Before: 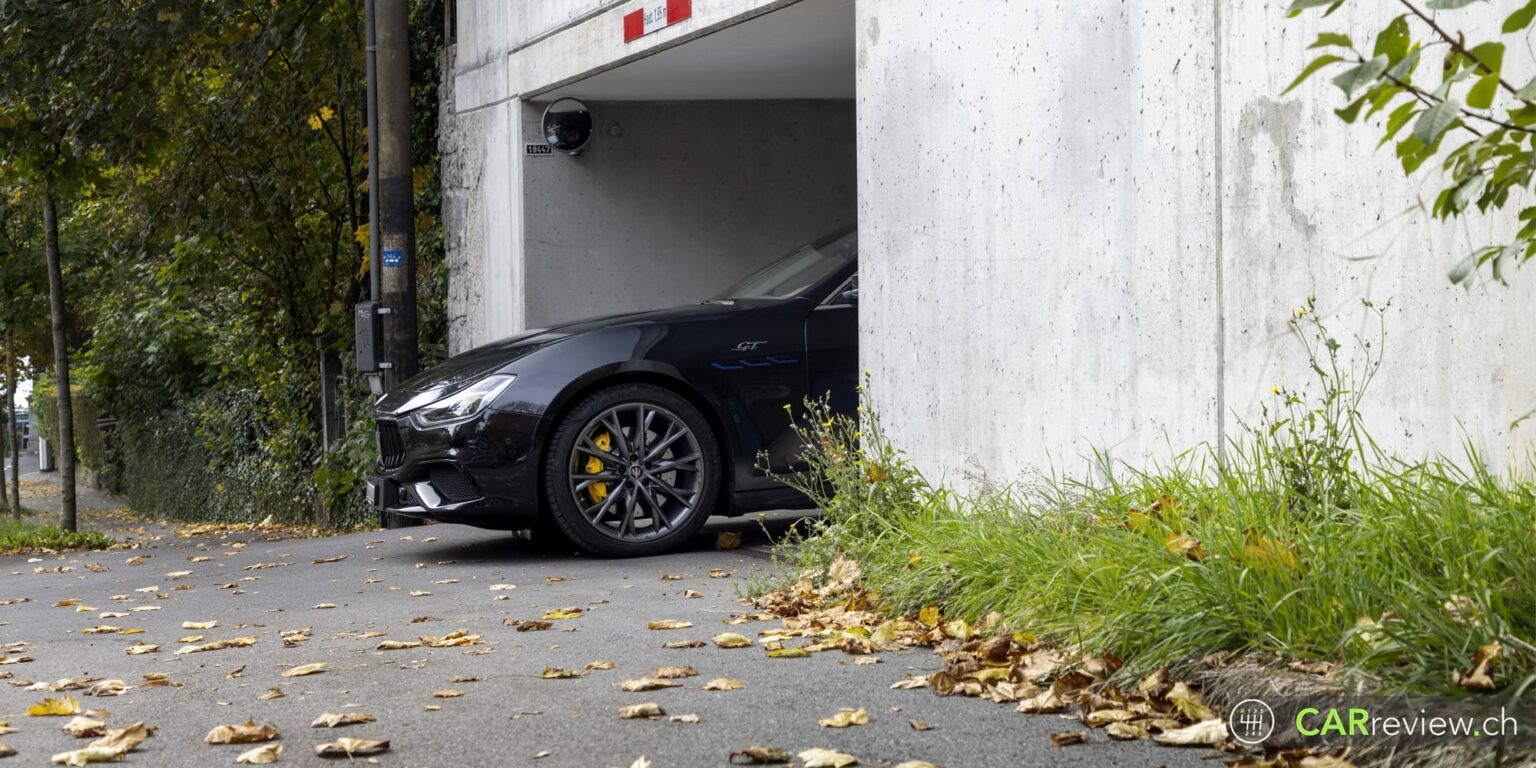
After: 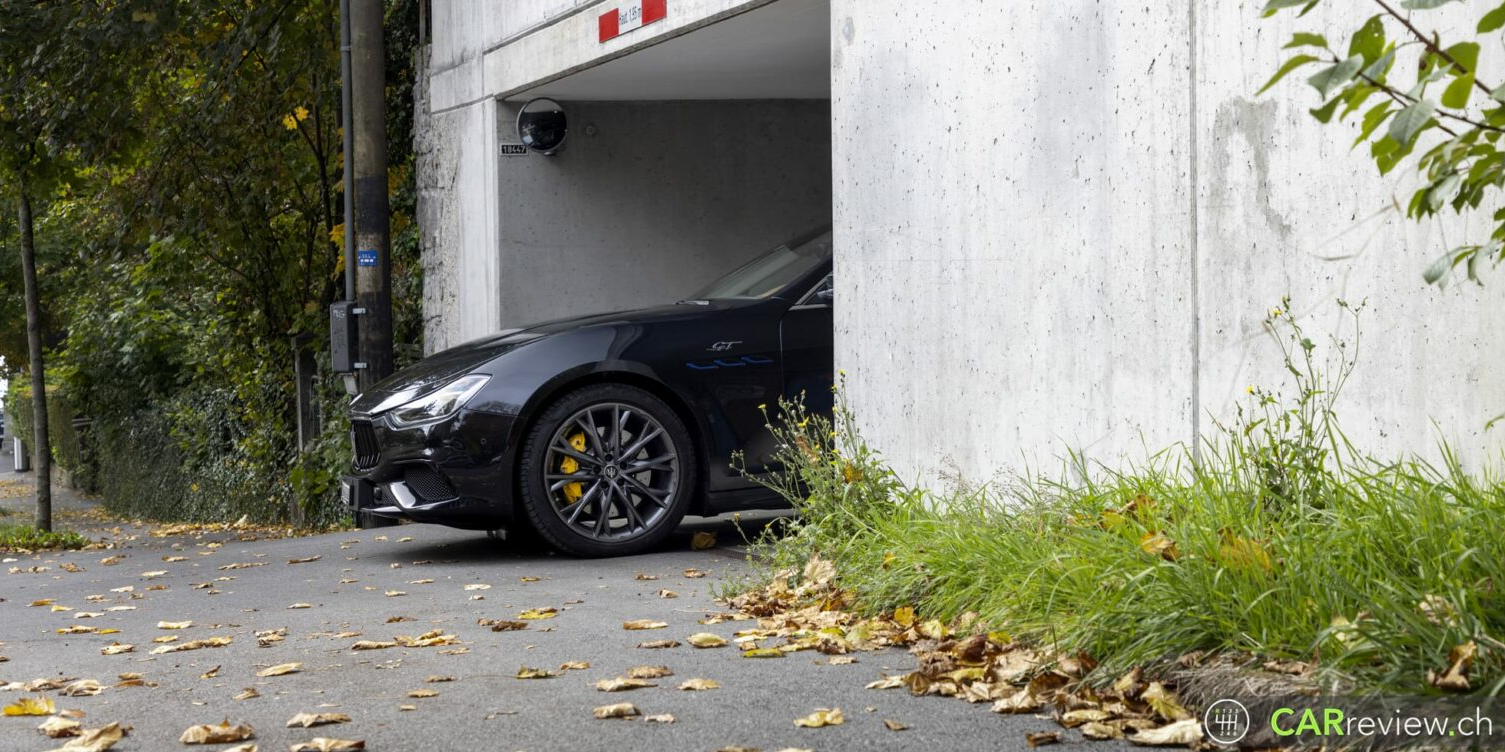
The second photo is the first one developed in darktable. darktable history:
crop: left 1.689%, right 0.277%, bottom 1.954%
